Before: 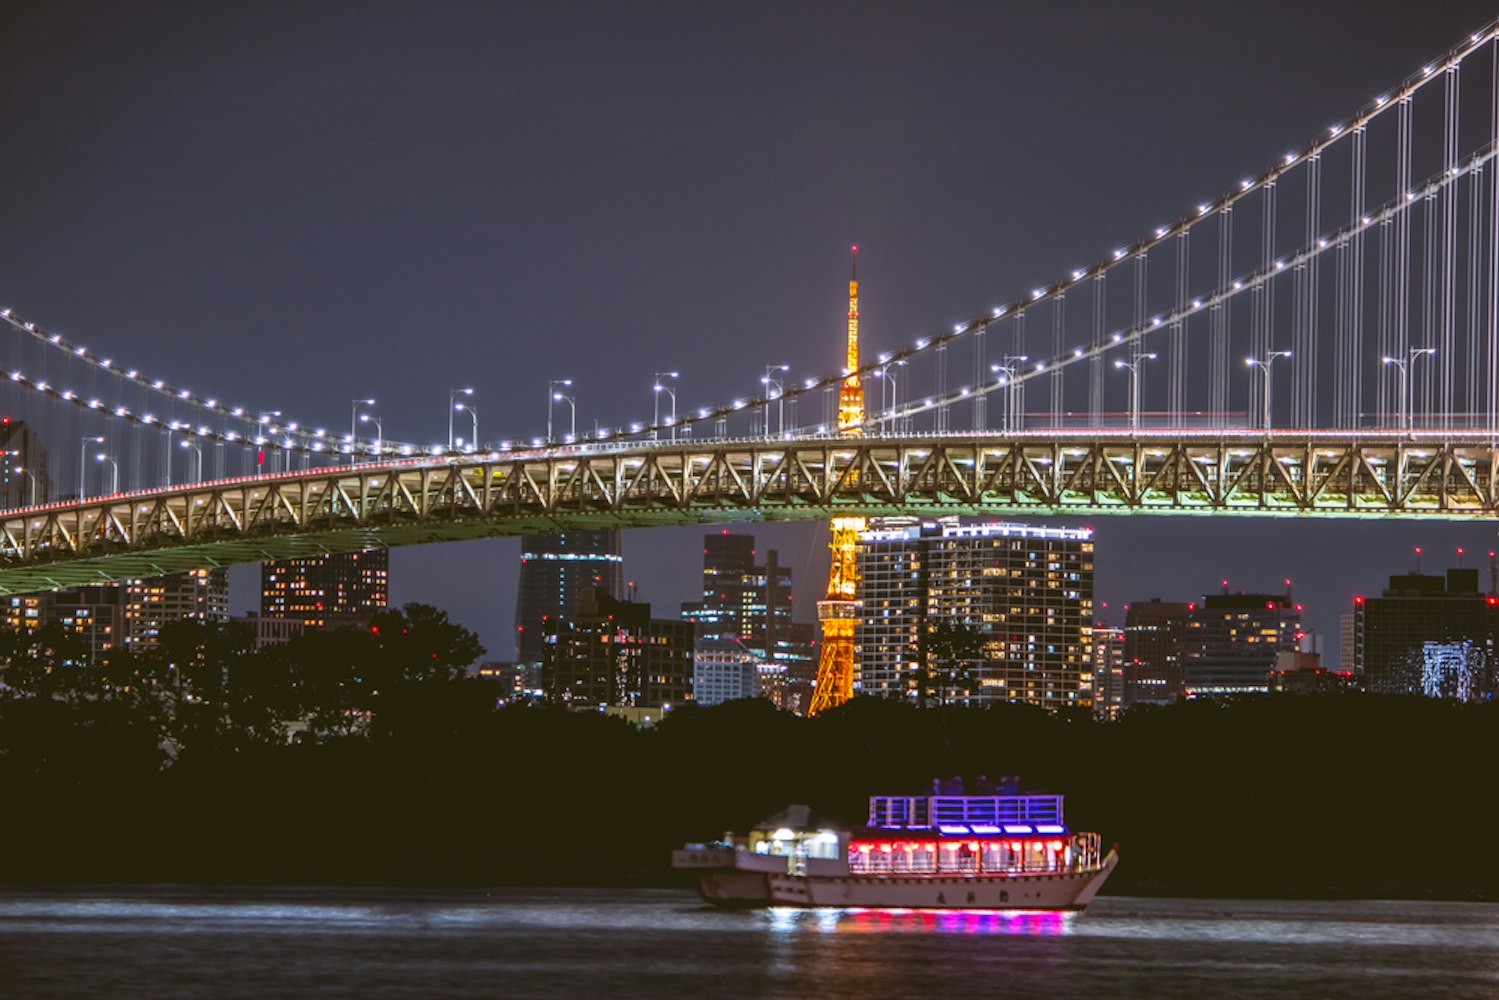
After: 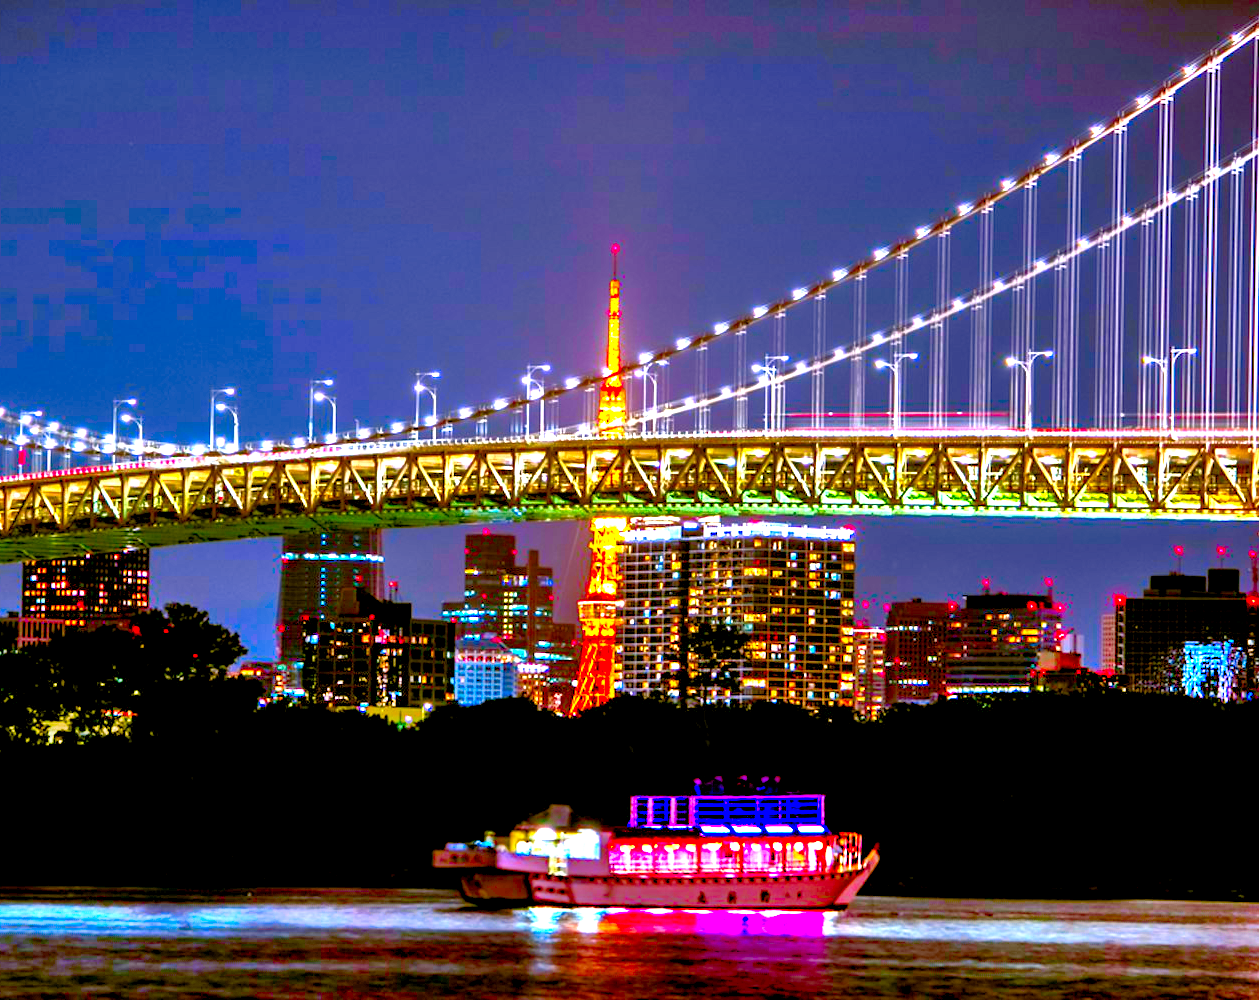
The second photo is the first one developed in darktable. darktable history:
exposure: black level correction 0.011, exposure 1.076 EV, compensate exposure bias true, compensate highlight preservation false
crop: left 15.967%
color balance rgb: shadows lift › chroma 2.03%, shadows lift › hue 216.69°, global offset › luminance -1.43%, perceptual saturation grading › global saturation 20%, perceptual saturation grading › highlights -25.212%, perceptual saturation grading › shadows 49.559%, global vibrance 20%
tone equalizer: -8 EV 0.001 EV, -7 EV -0.002 EV, -6 EV 0.003 EV, -5 EV -0.043 EV, -4 EV -0.15 EV, -3 EV -0.149 EV, -2 EV 0.26 EV, -1 EV 0.704 EV, +0 EV 0.479 EV, edges refinement/feathering 500, mask exposure compensation -1.57 EV, preserve details no
shadows and highlights: soften with gaussian
color correction: highlights b* -0.027, saturation 2.2
